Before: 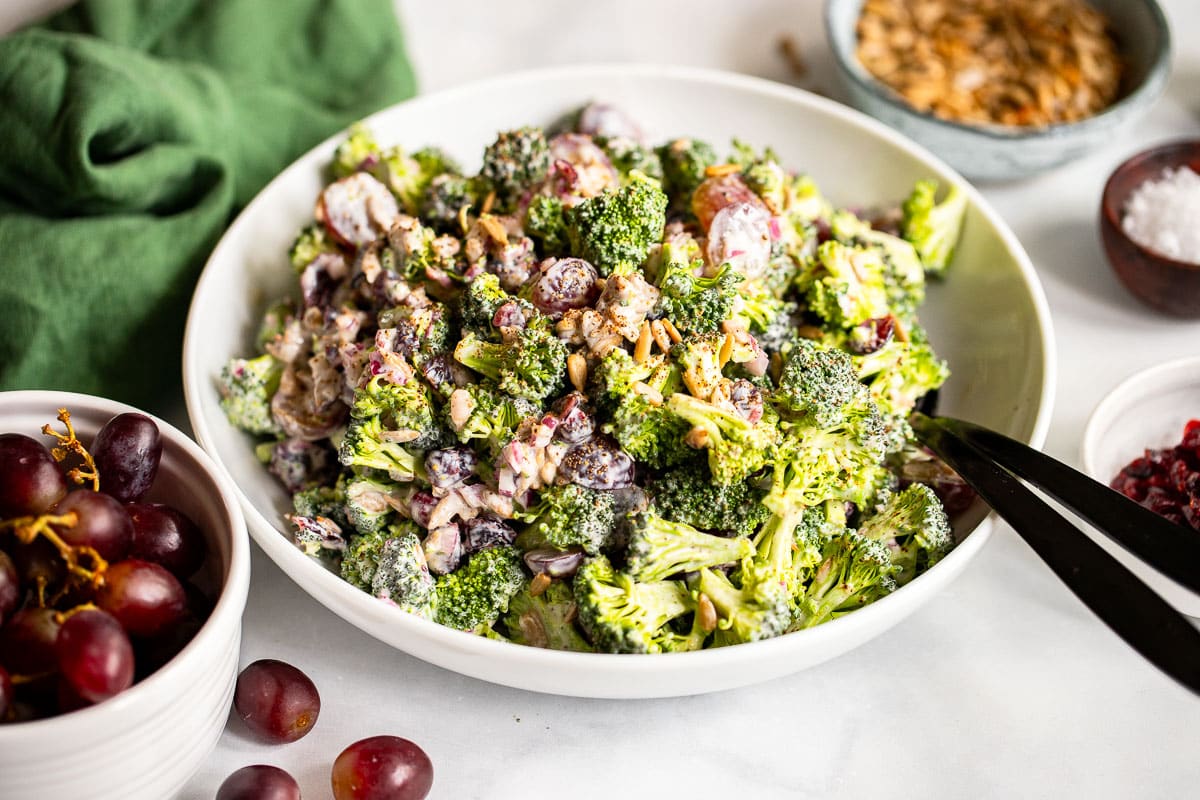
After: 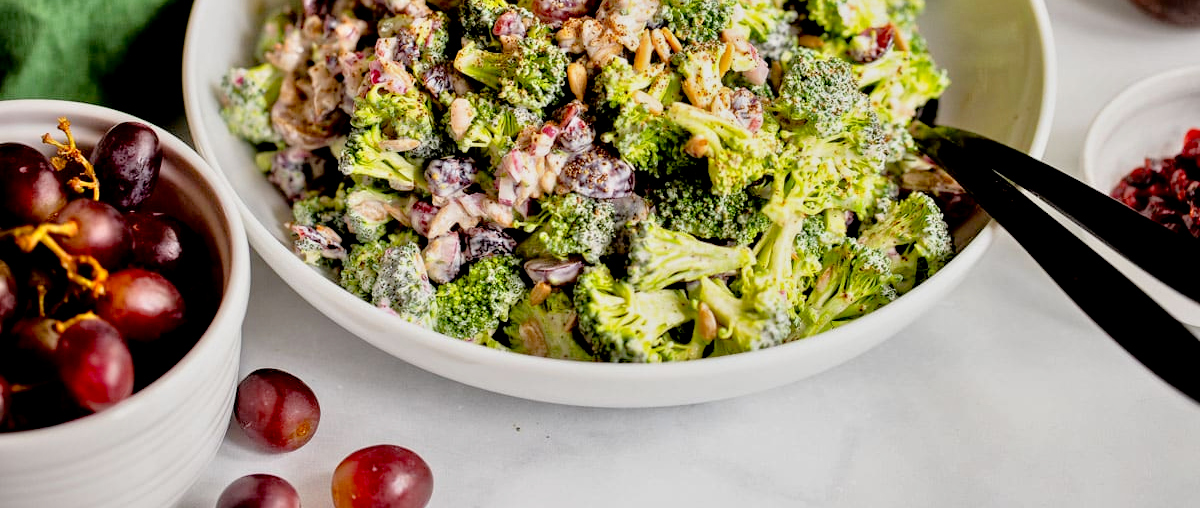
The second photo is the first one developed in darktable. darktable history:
crop and rotate: top 36.435%
exposure: black level correction 0.011, exposure -0.478 EV, compensate highlight preservation false
tone equalizer: -7 EV 0.15 EV, -6 EV 0.6 EV, -5 EV 1.15 EV, -4 EV 1.33 EV, -3 EV 1.15 EV, -2 EV 0.6 EV, -1 EV 0.15 EV, mask exposure compensation -0.5 EV
